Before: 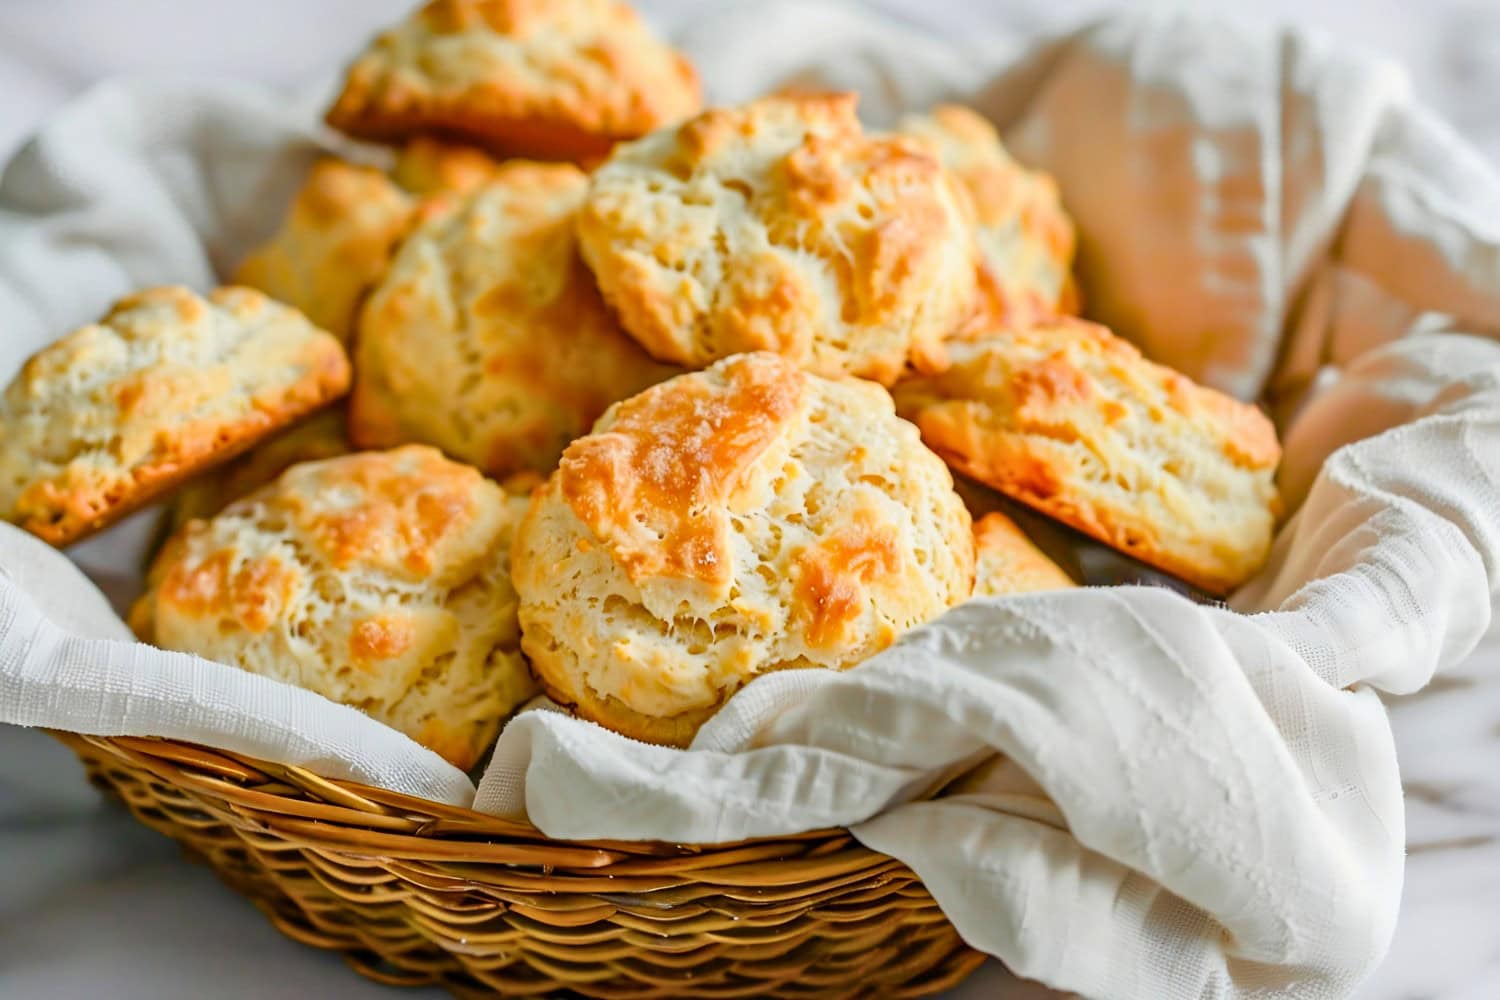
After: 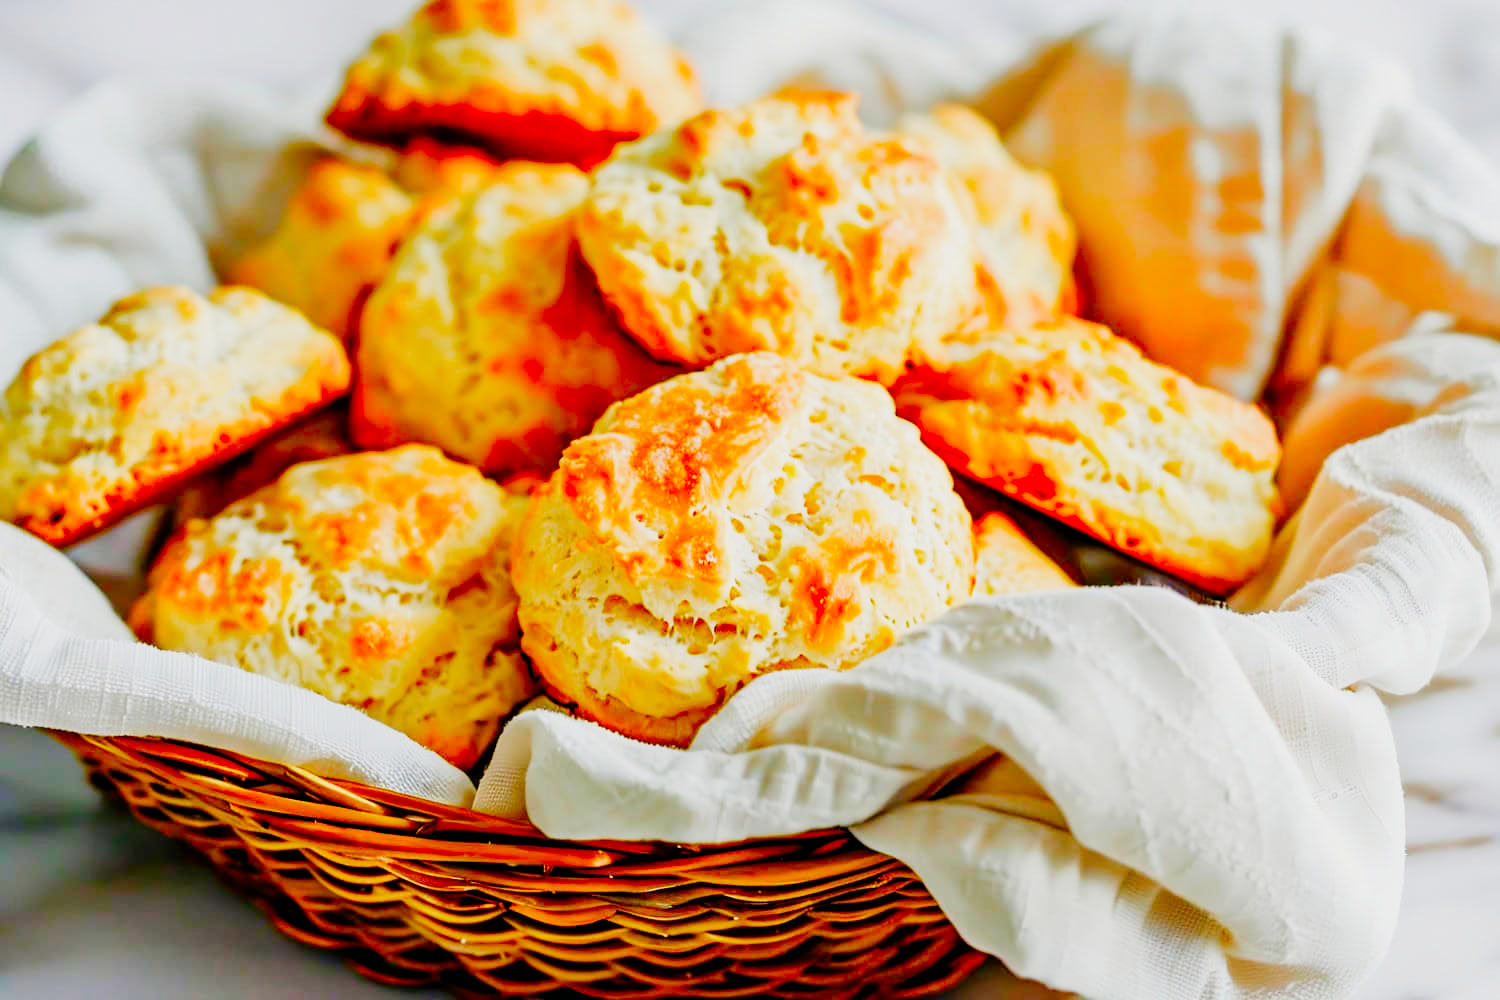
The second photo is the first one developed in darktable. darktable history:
color correction: highlights b* -0.047, saturation 1.83
exposure: black level correction 0, exposure 0.394 EV, compensate exposure bias true, compensate highlight preservation false
filmic rgb: black relative exposure -5.01 EV, white relative exposure 3.98 EV, threshold 3.01 EV, hardness 2.9, contrast 1.296, preserve chrominance no, color science v5 (2021), enable highlight reconstruction true
